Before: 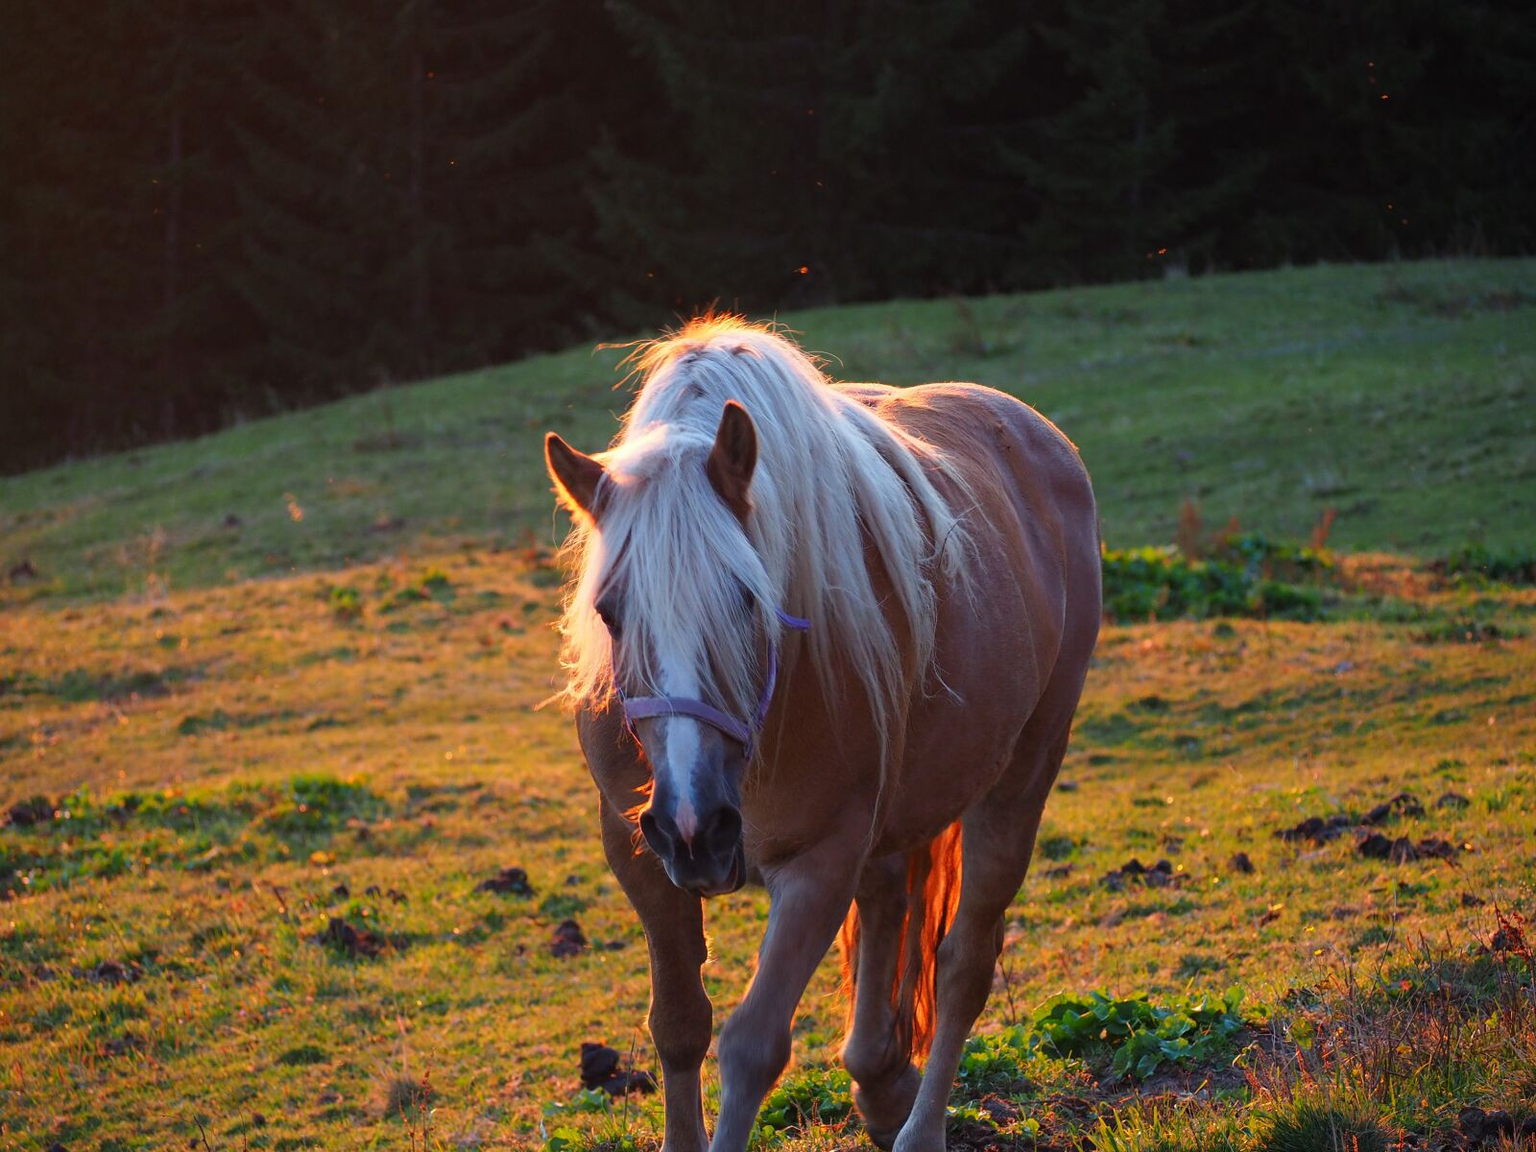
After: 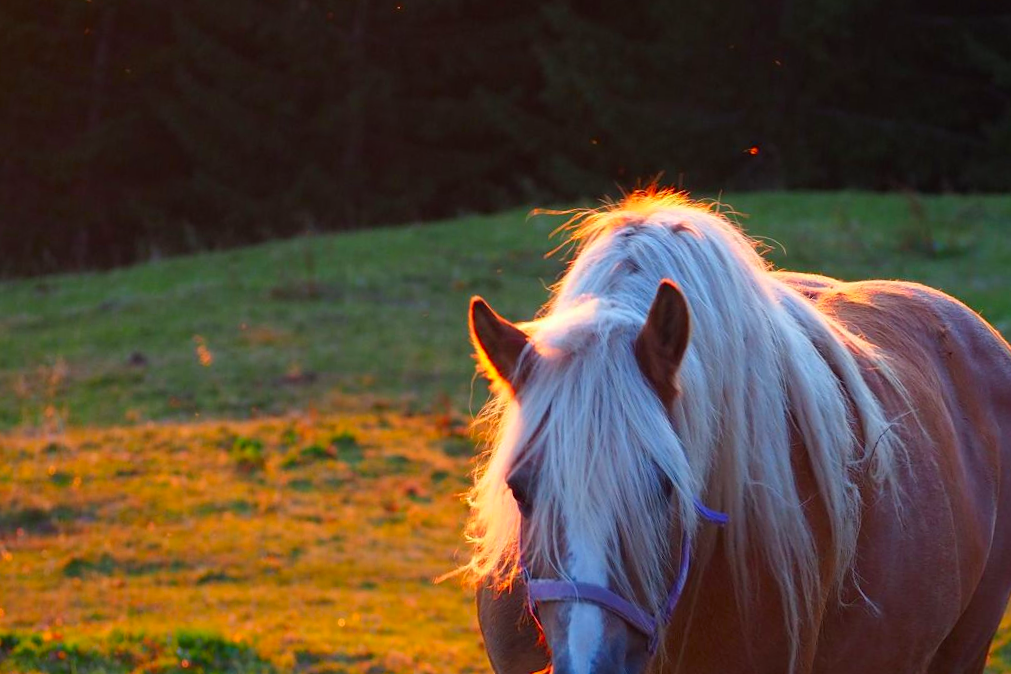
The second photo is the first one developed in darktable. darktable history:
crop and rotate: angle -4.99°, left 2.122%, top 6.945%, right 27.566%, bottom 30.519%
contrast brightness saturation: brightness -0.02, saturation 0.35
